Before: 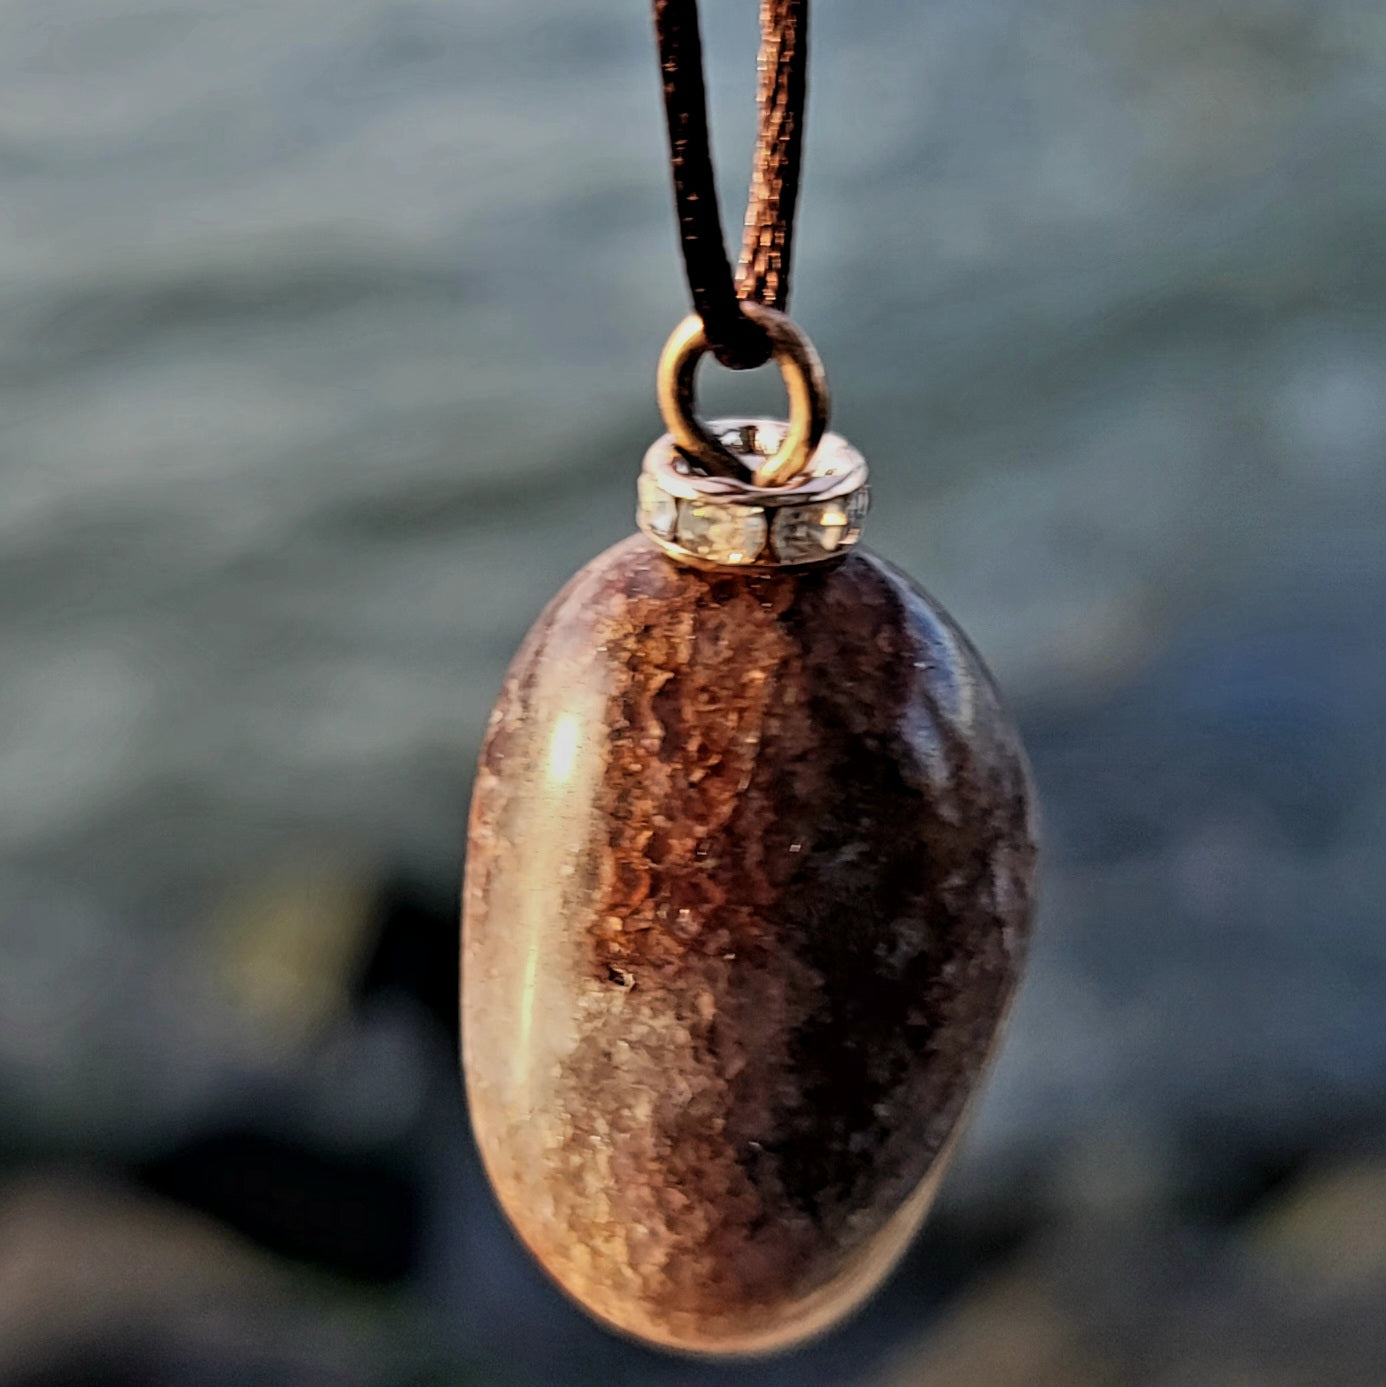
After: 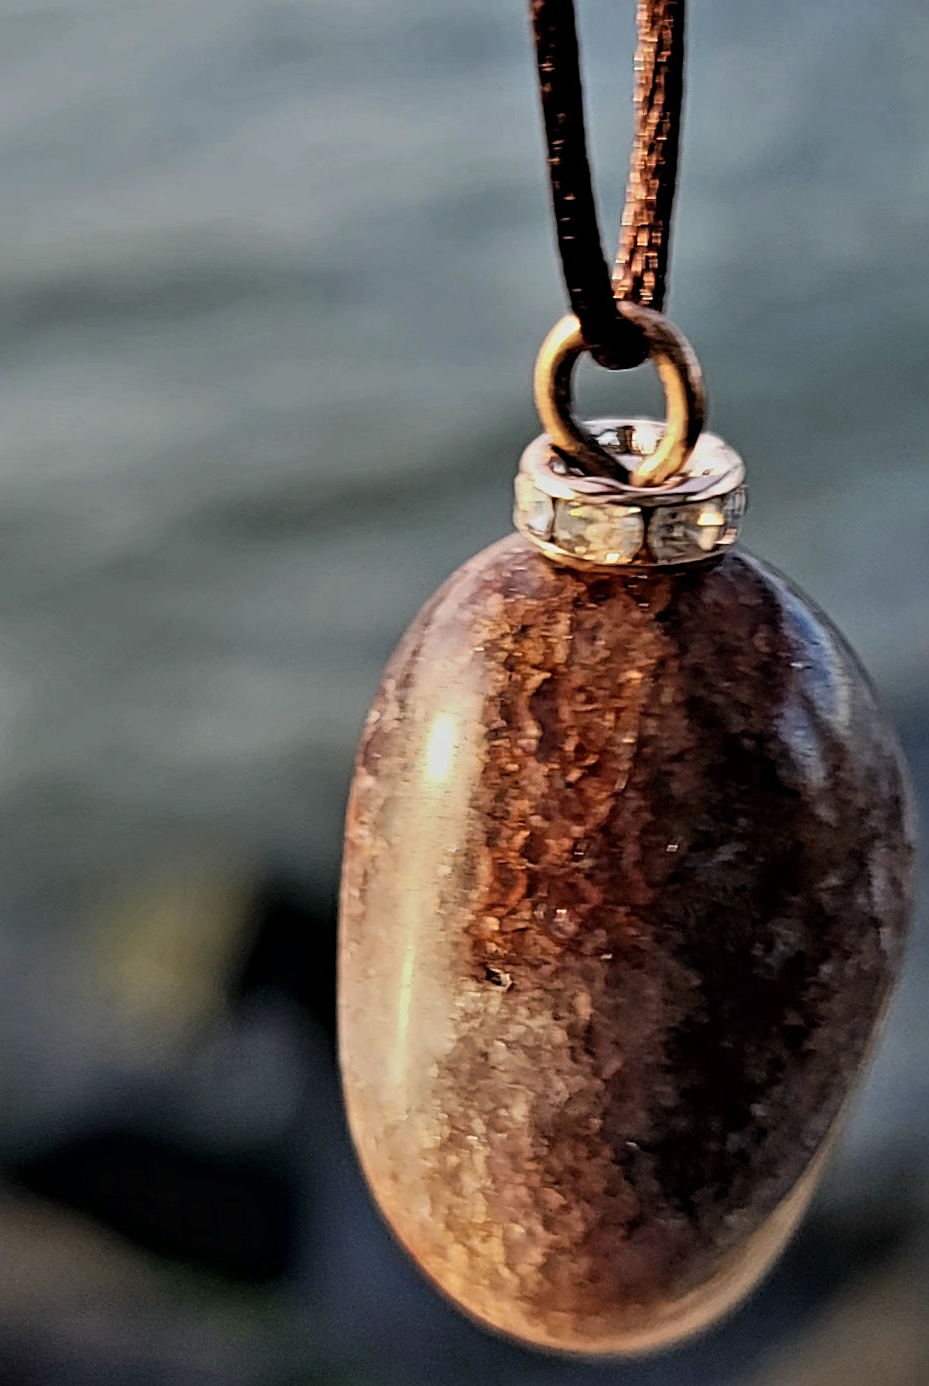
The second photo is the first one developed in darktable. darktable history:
crop and rotate: left 8.901%, right 24.022%
sharpen: on, module defaults
